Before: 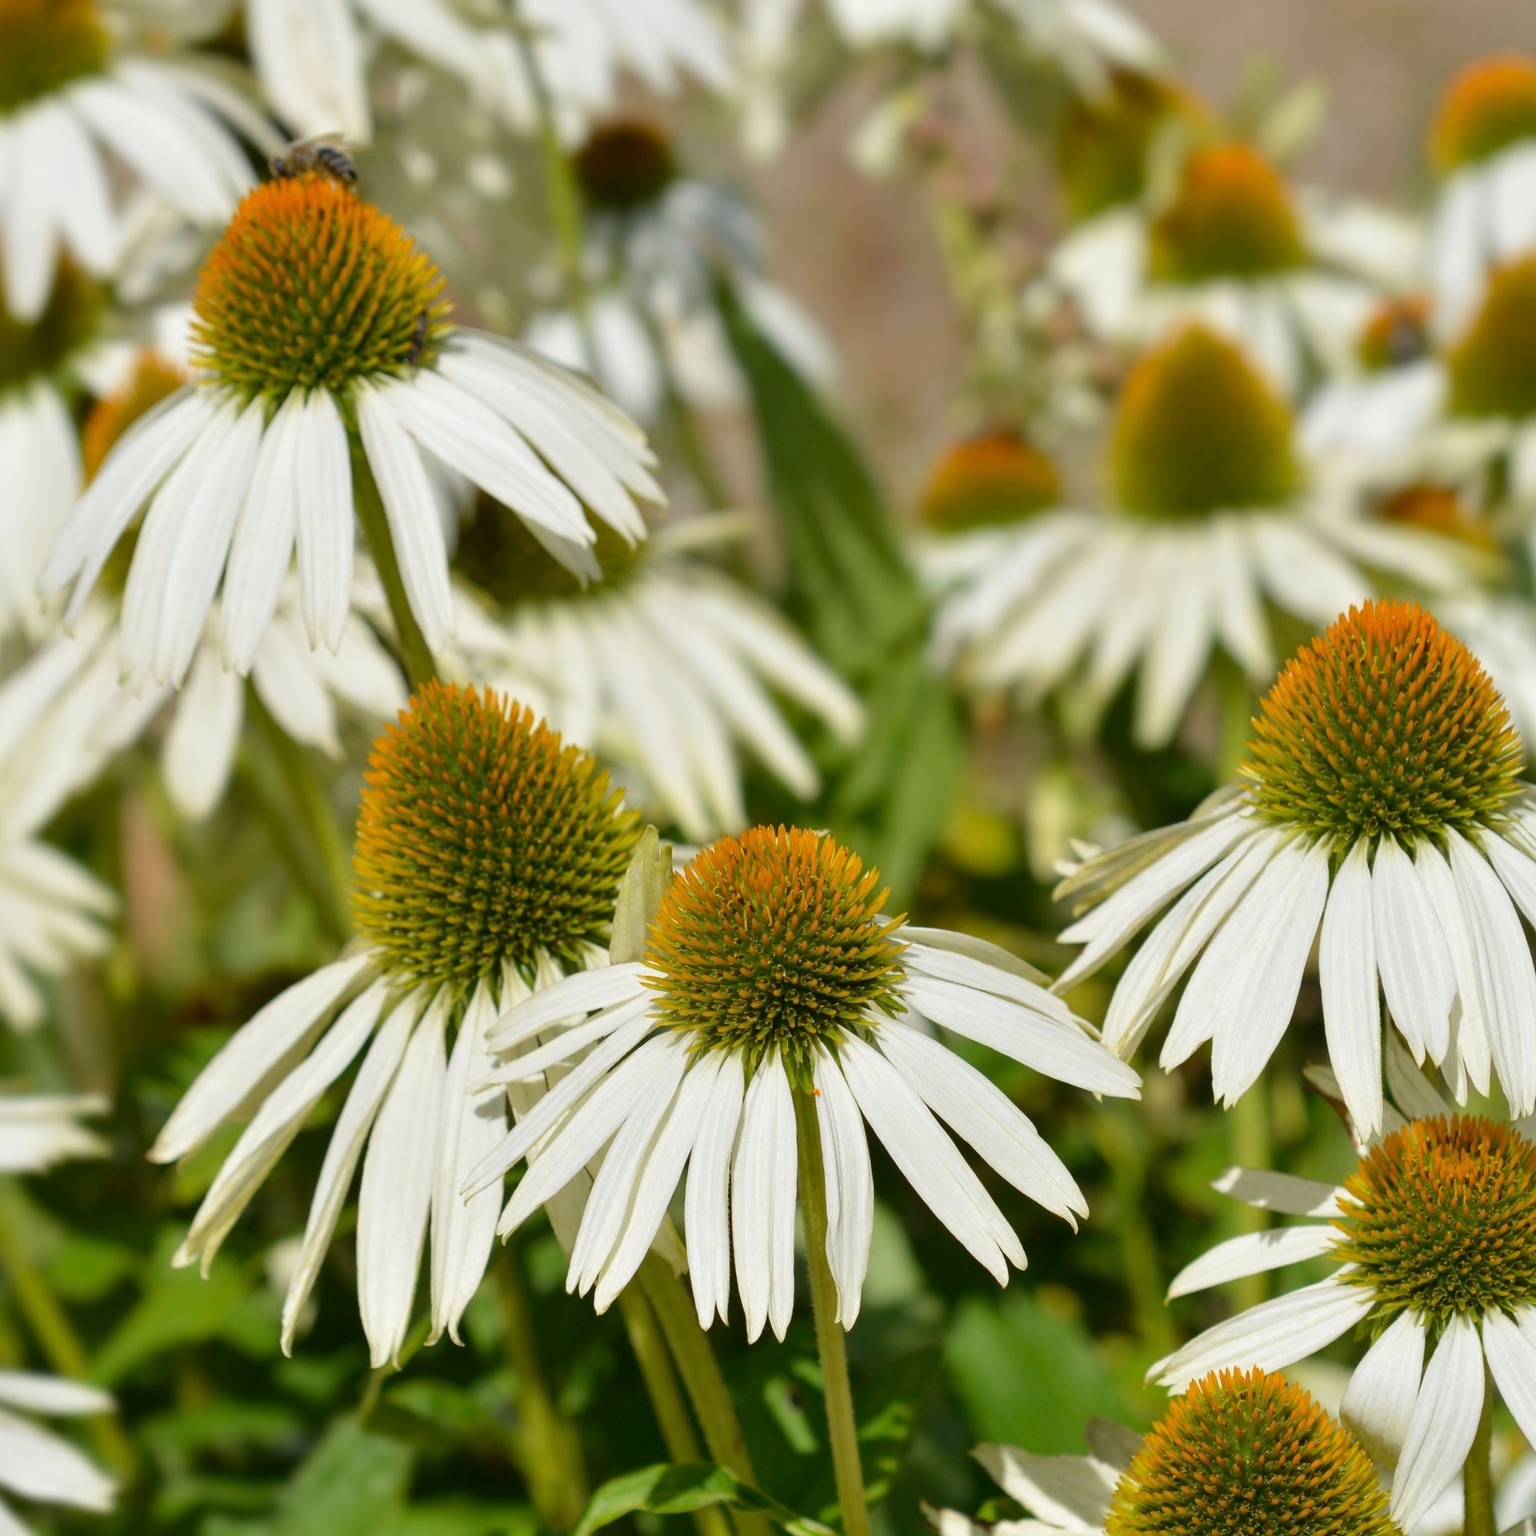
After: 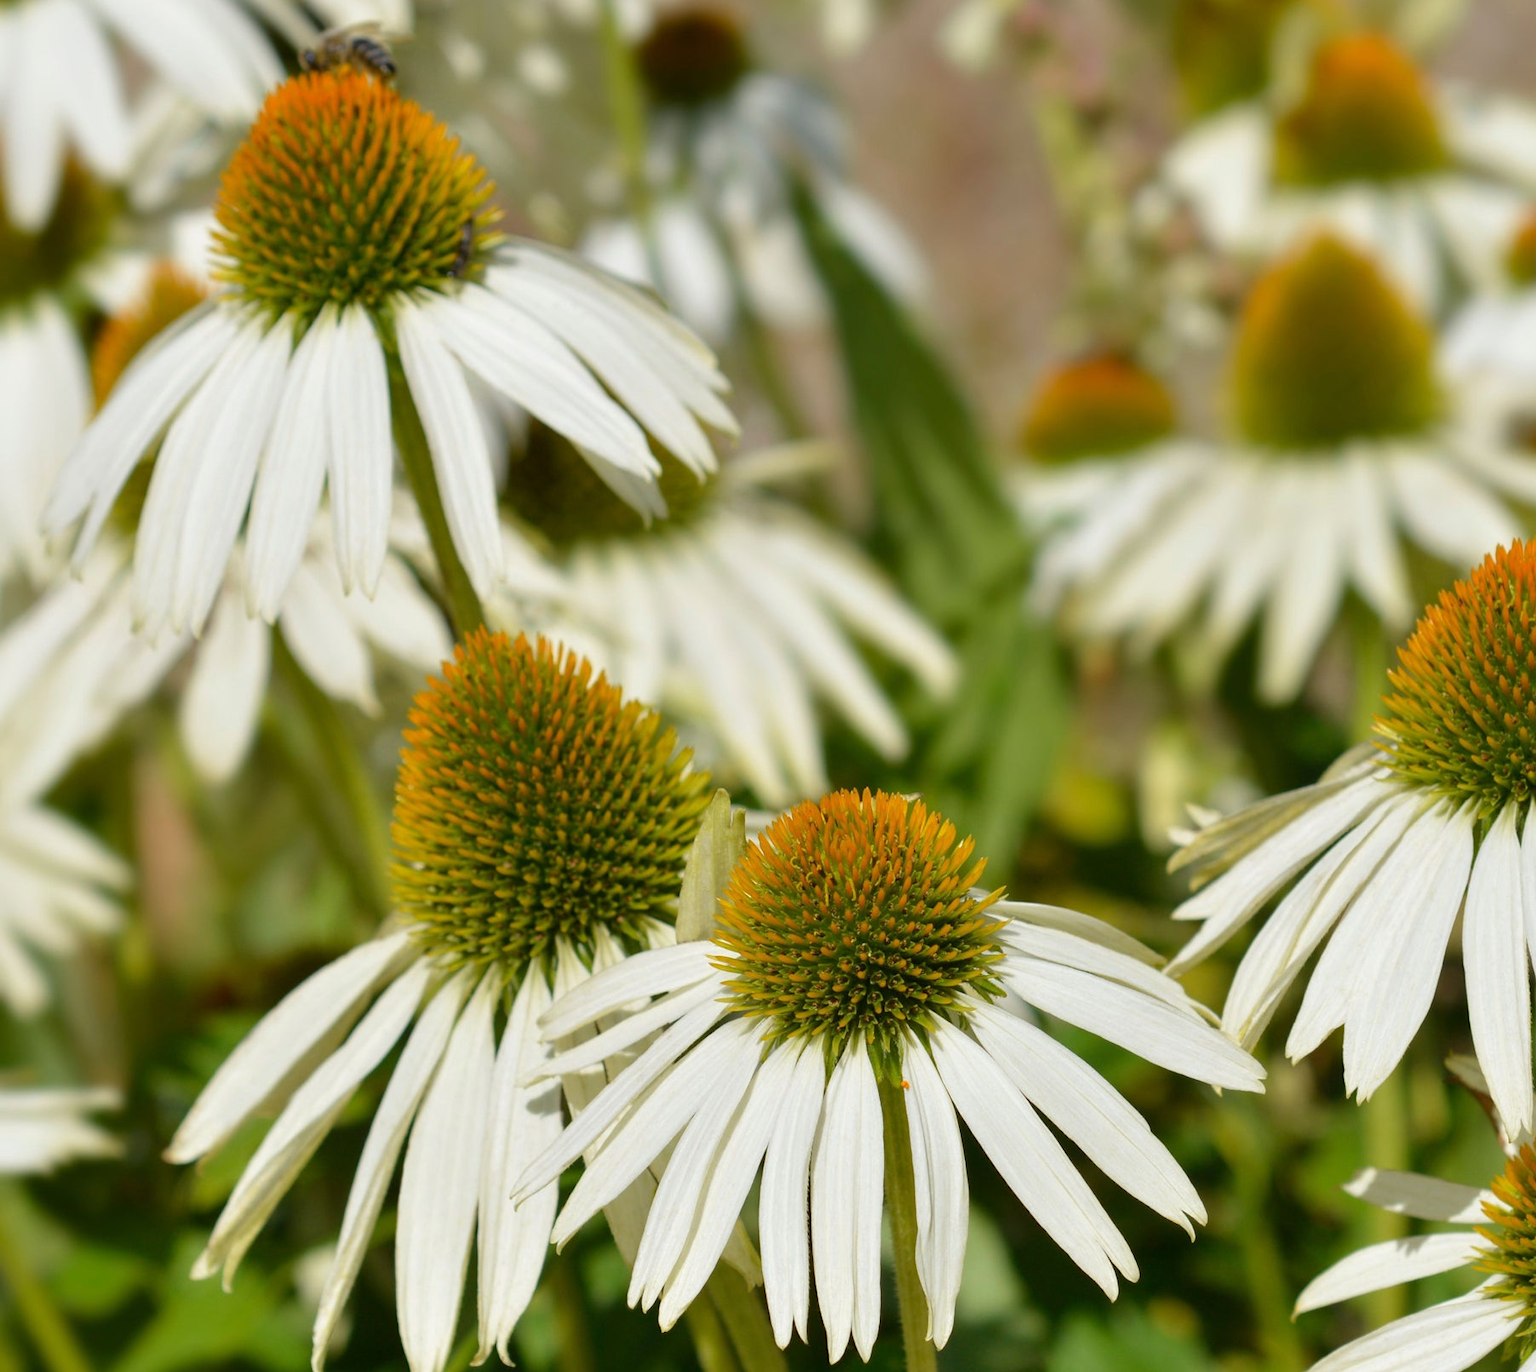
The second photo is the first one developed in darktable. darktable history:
crop: top 7.404%, right 9.779%, bottom 11.993%
